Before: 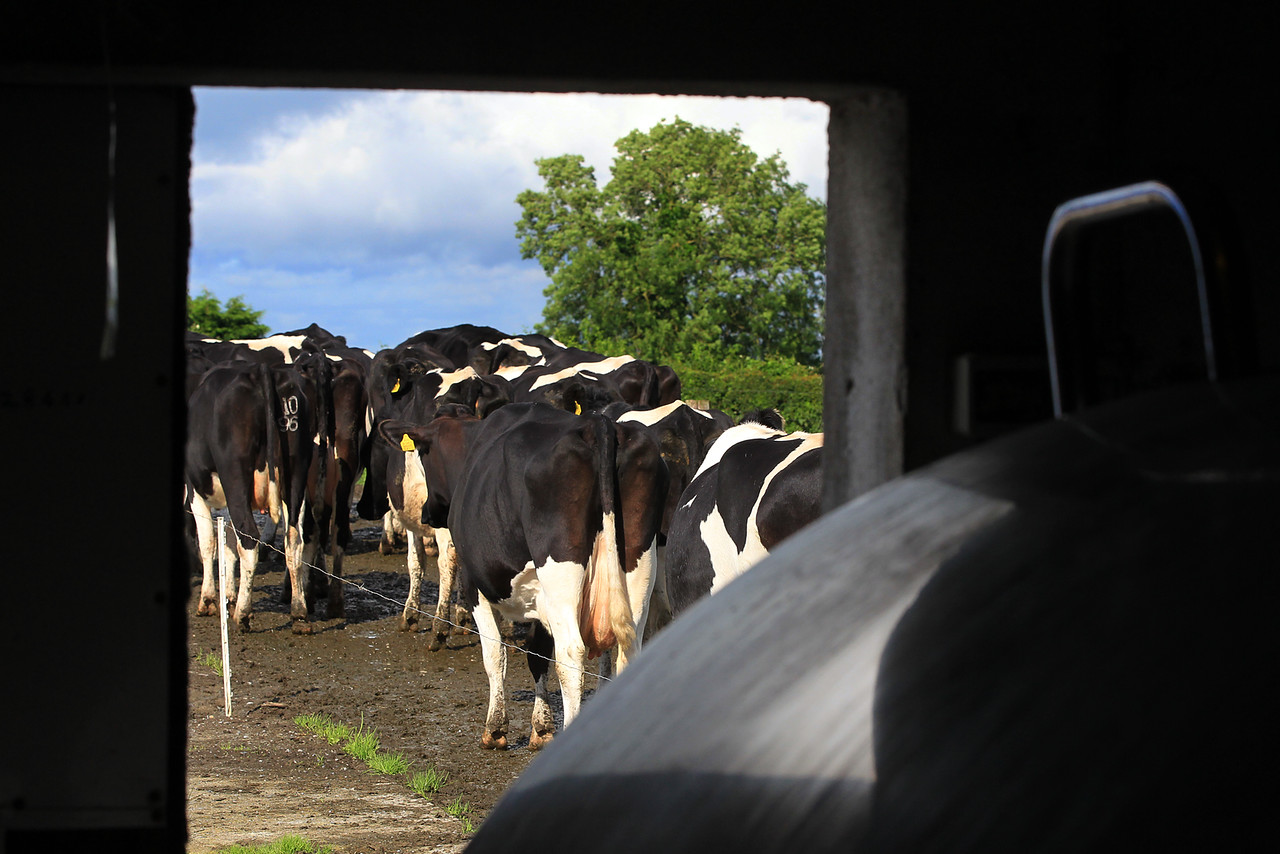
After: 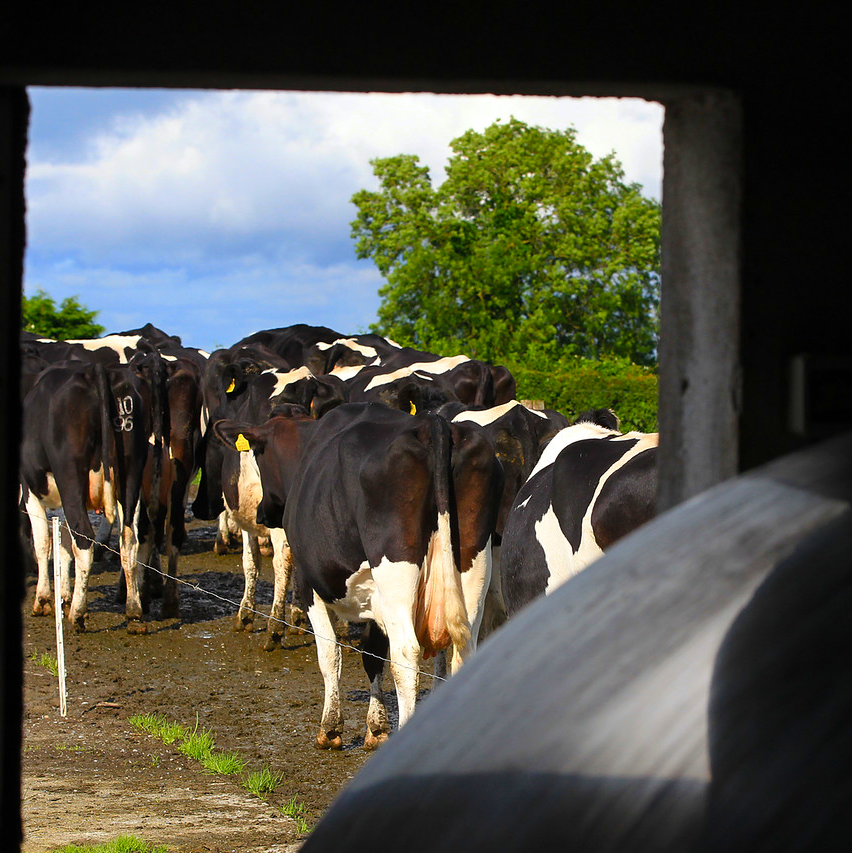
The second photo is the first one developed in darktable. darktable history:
color balance rgb: perceptual saturation grading › global saturation 20.008%, perceptual saturation grading › highlights -19.805%, perceptual saturation grading › shadows 29.382%, global vibrance 20%
crop and rotate: left 12.911%, right 20.508%
